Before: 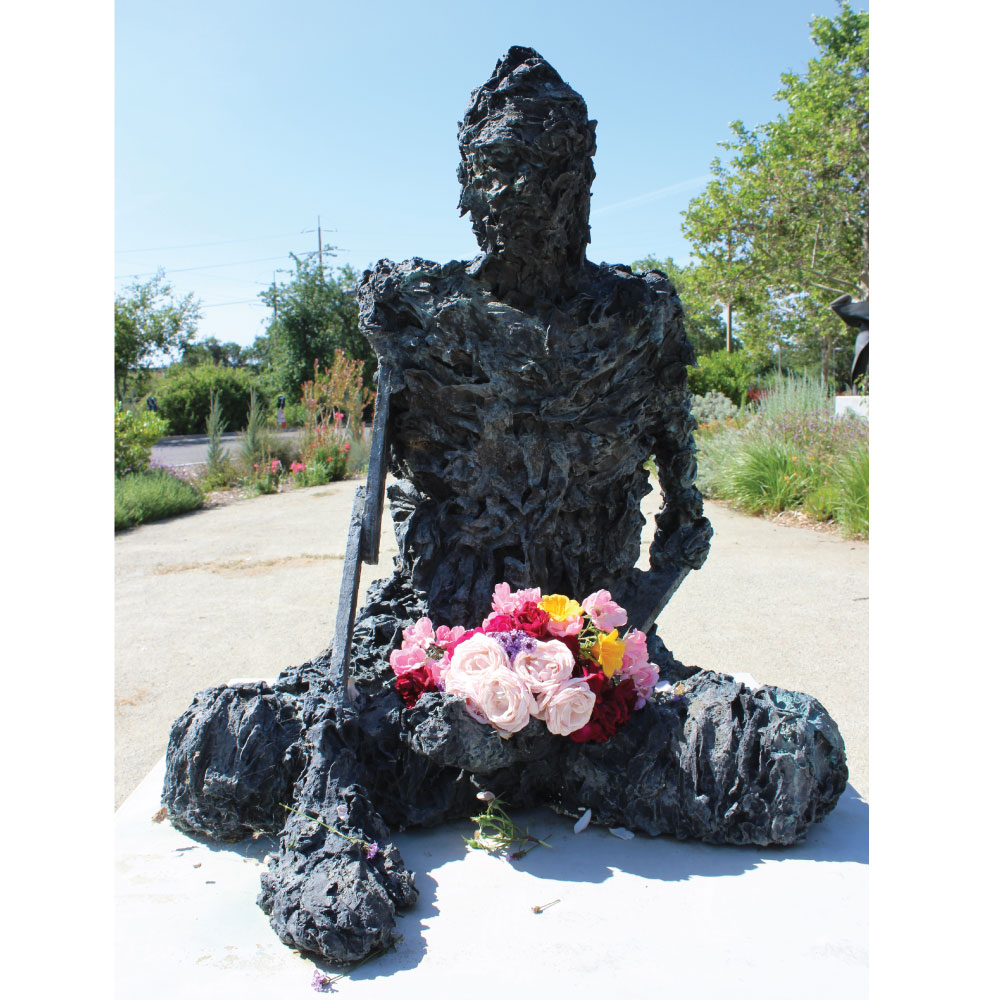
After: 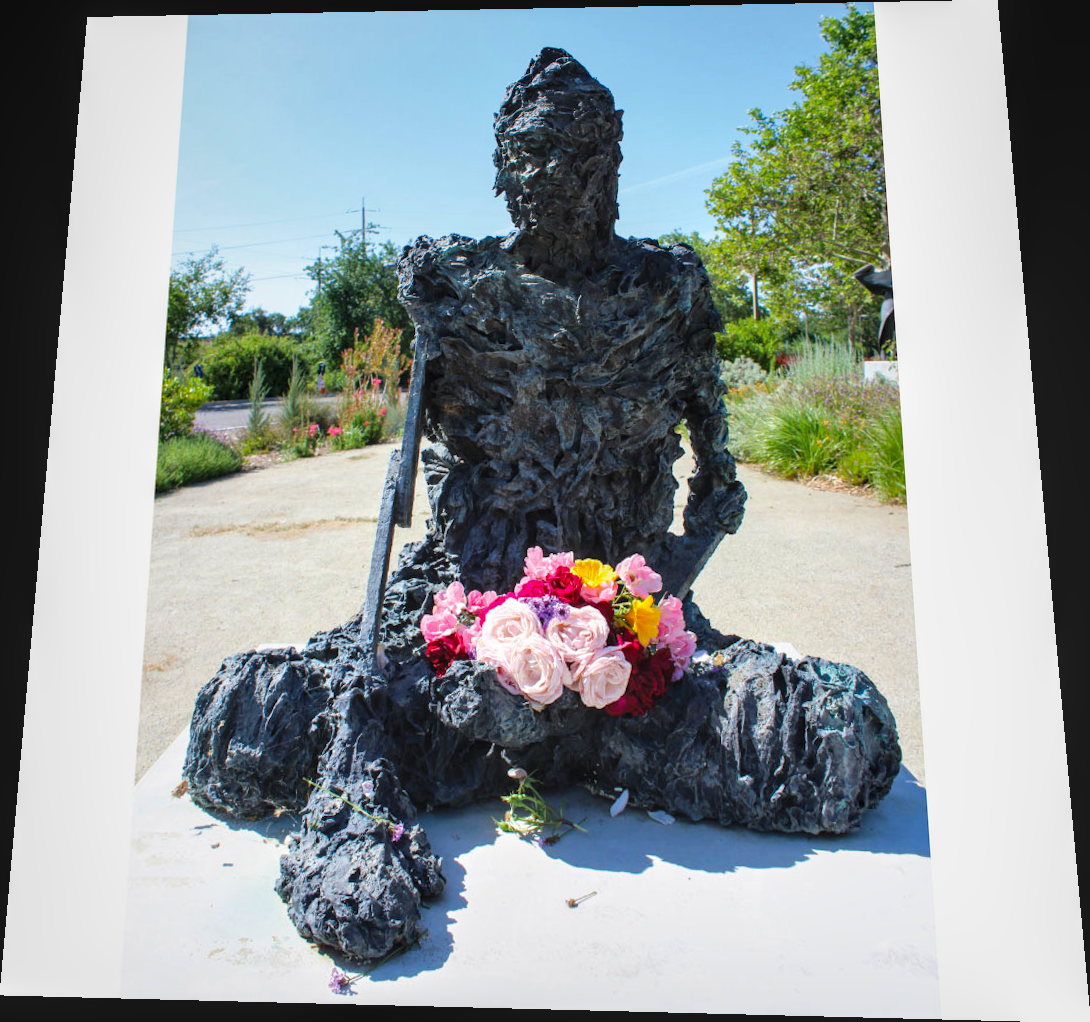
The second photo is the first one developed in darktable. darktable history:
rotate and perspective: rotation 0.128°, lens shift (vertical) -0.181, lens shift (horizontal) -0.044, shear 0.001, automatic cropping off
local contrast: on, module defaults
color balance rgb: perceptual saturation grading › global saturation 20%, global vibrance 20%
